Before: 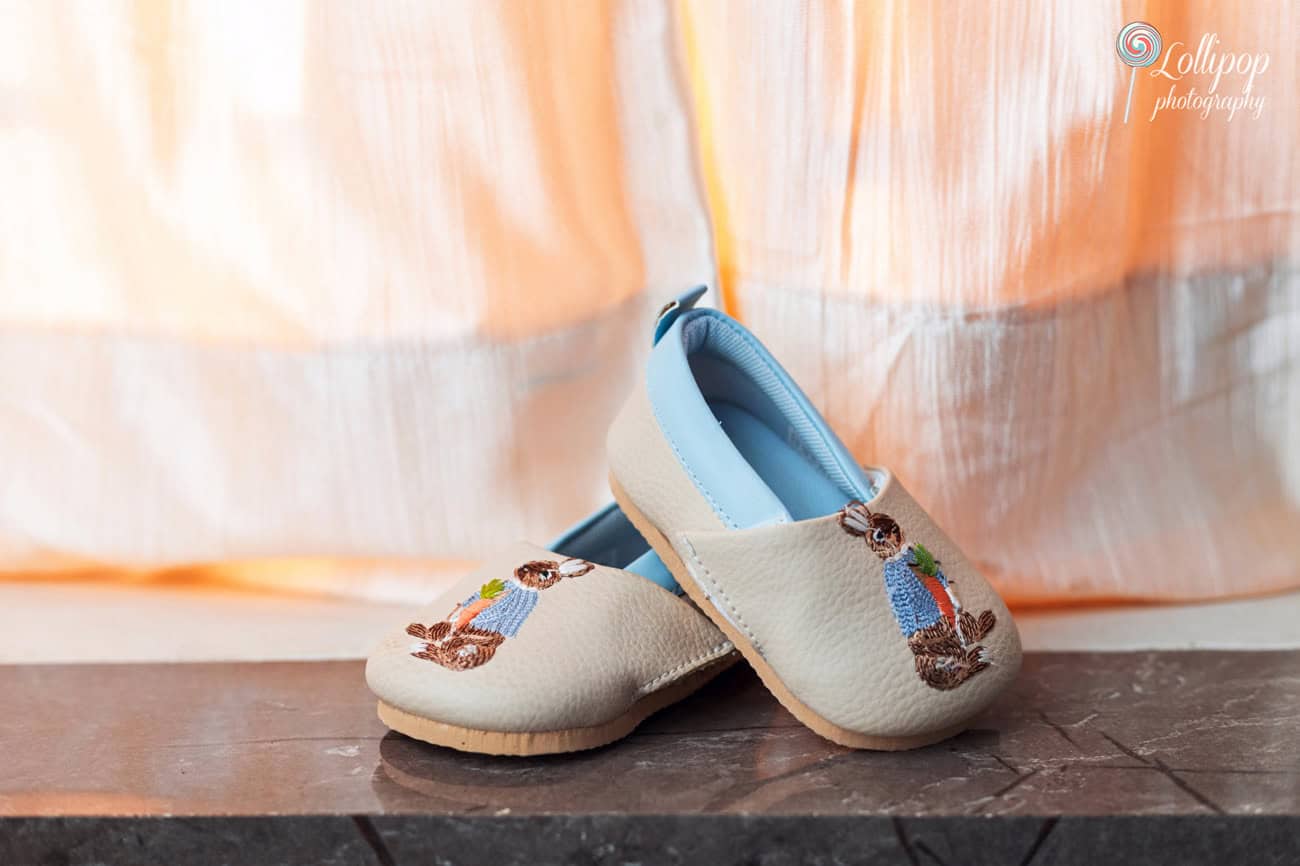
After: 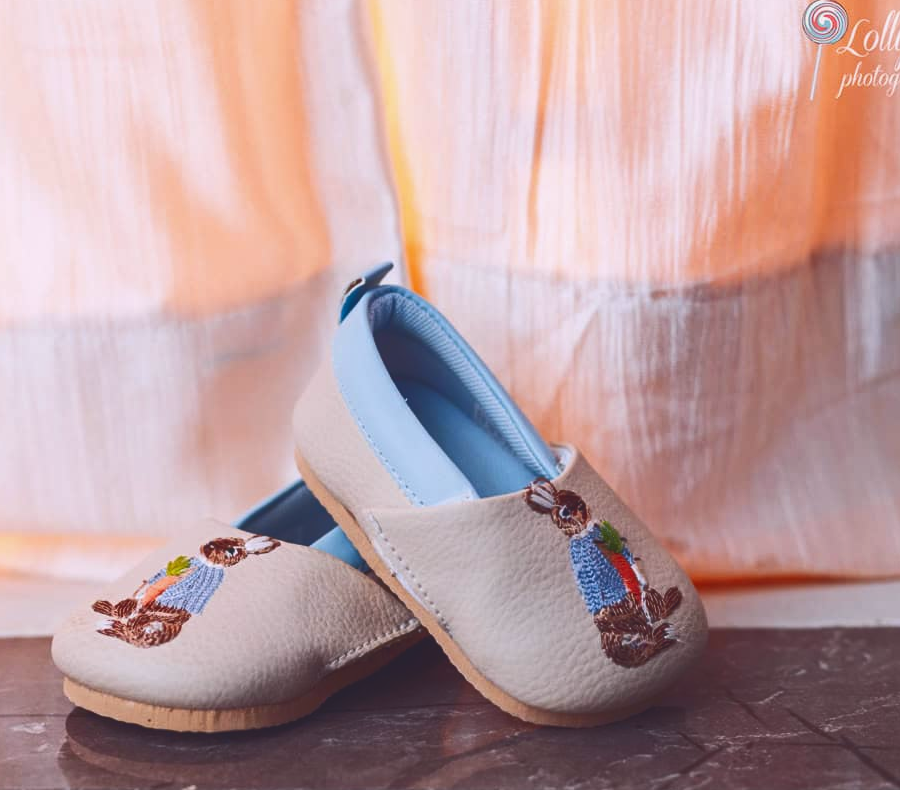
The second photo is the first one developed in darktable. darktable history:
crop and rotate: left 24.167%, top 2.756%, right 6.542%, bottom 6.019%
tone curve: curves: ch0 [(0, 0.142) (0.384, 0.314) (0.752, 0.711) (0.991, 0.95)]; ch1 [(0.006, 0.129) (0.346, 0.384) (1, 1)]; ch2 [(0.003, 0.057) (0.261, 0.248) (1, 1)], color space Lab, independent channels, preserve colors none
